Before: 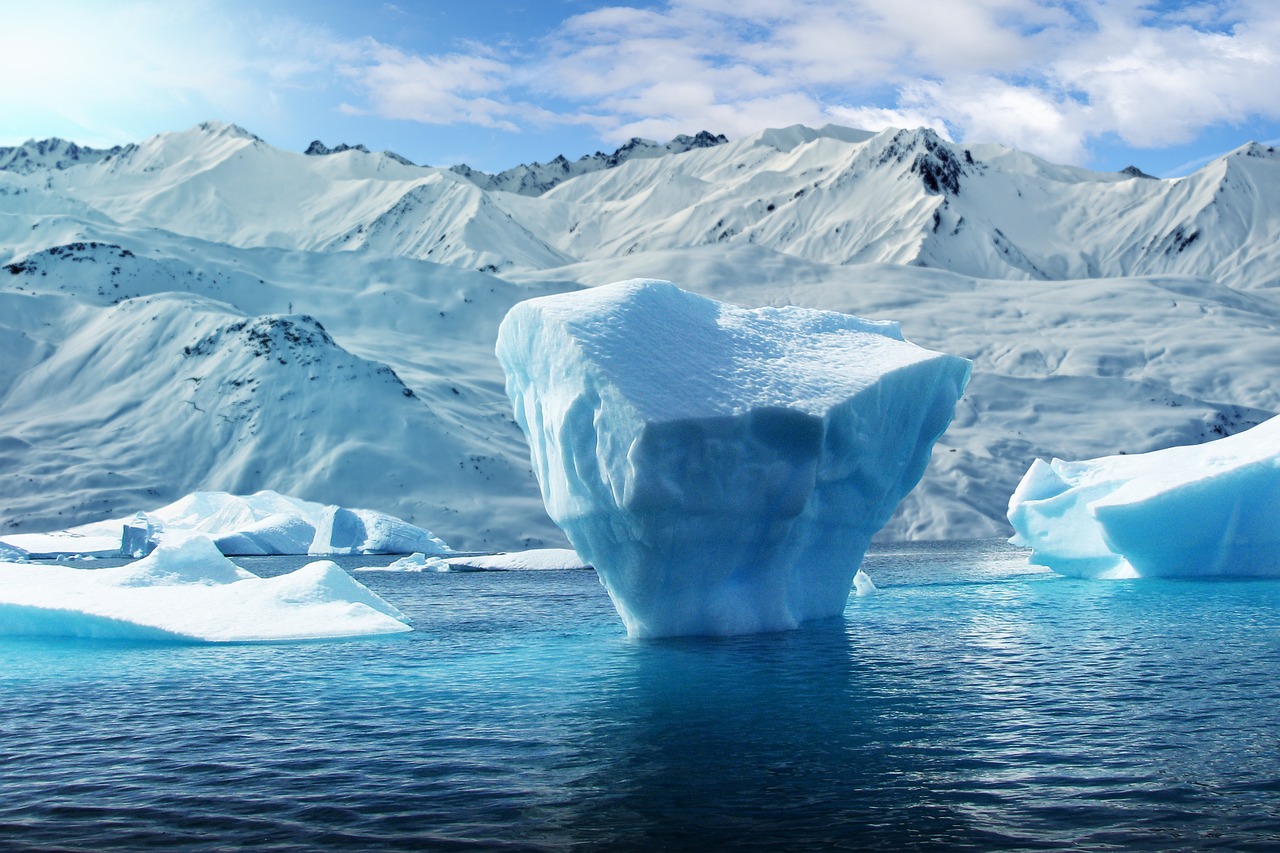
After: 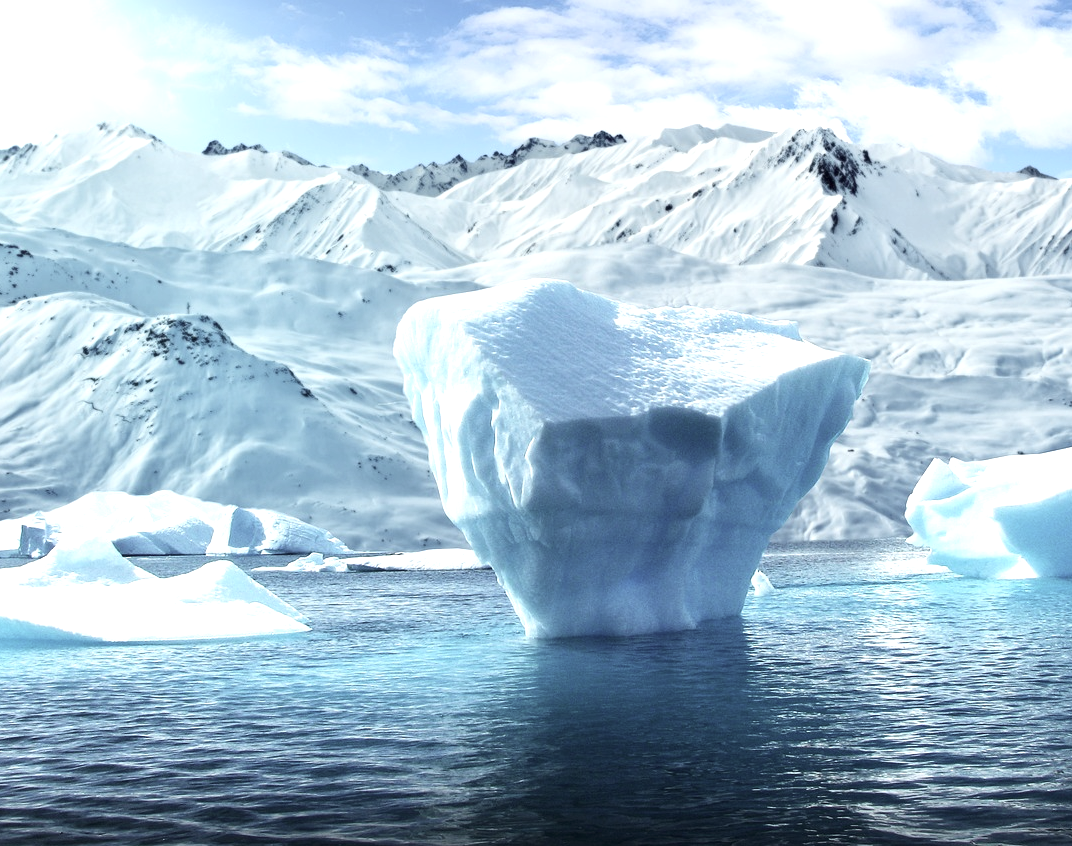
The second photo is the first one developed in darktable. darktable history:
crop: left 8.026%, right 7.374%
contrast brightness saturation: contrast 0.1, saturation -0.36
exposure: black level correction 0, exposure 0.7 EV, compensate exposure bias true, compensate highlight preservation false
